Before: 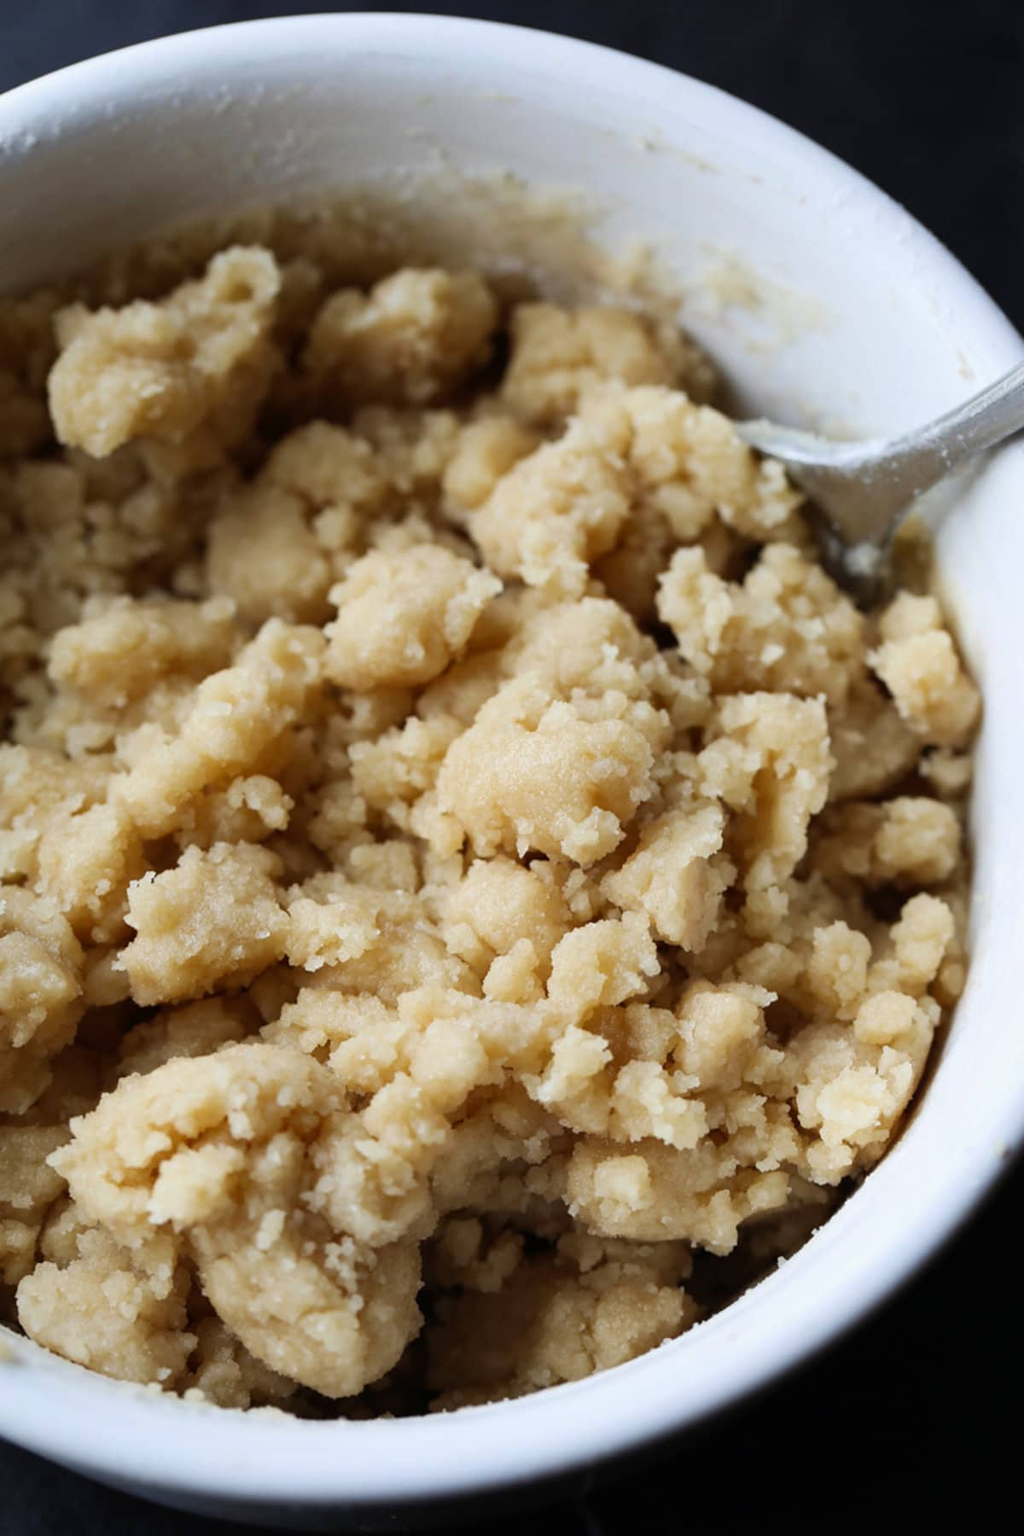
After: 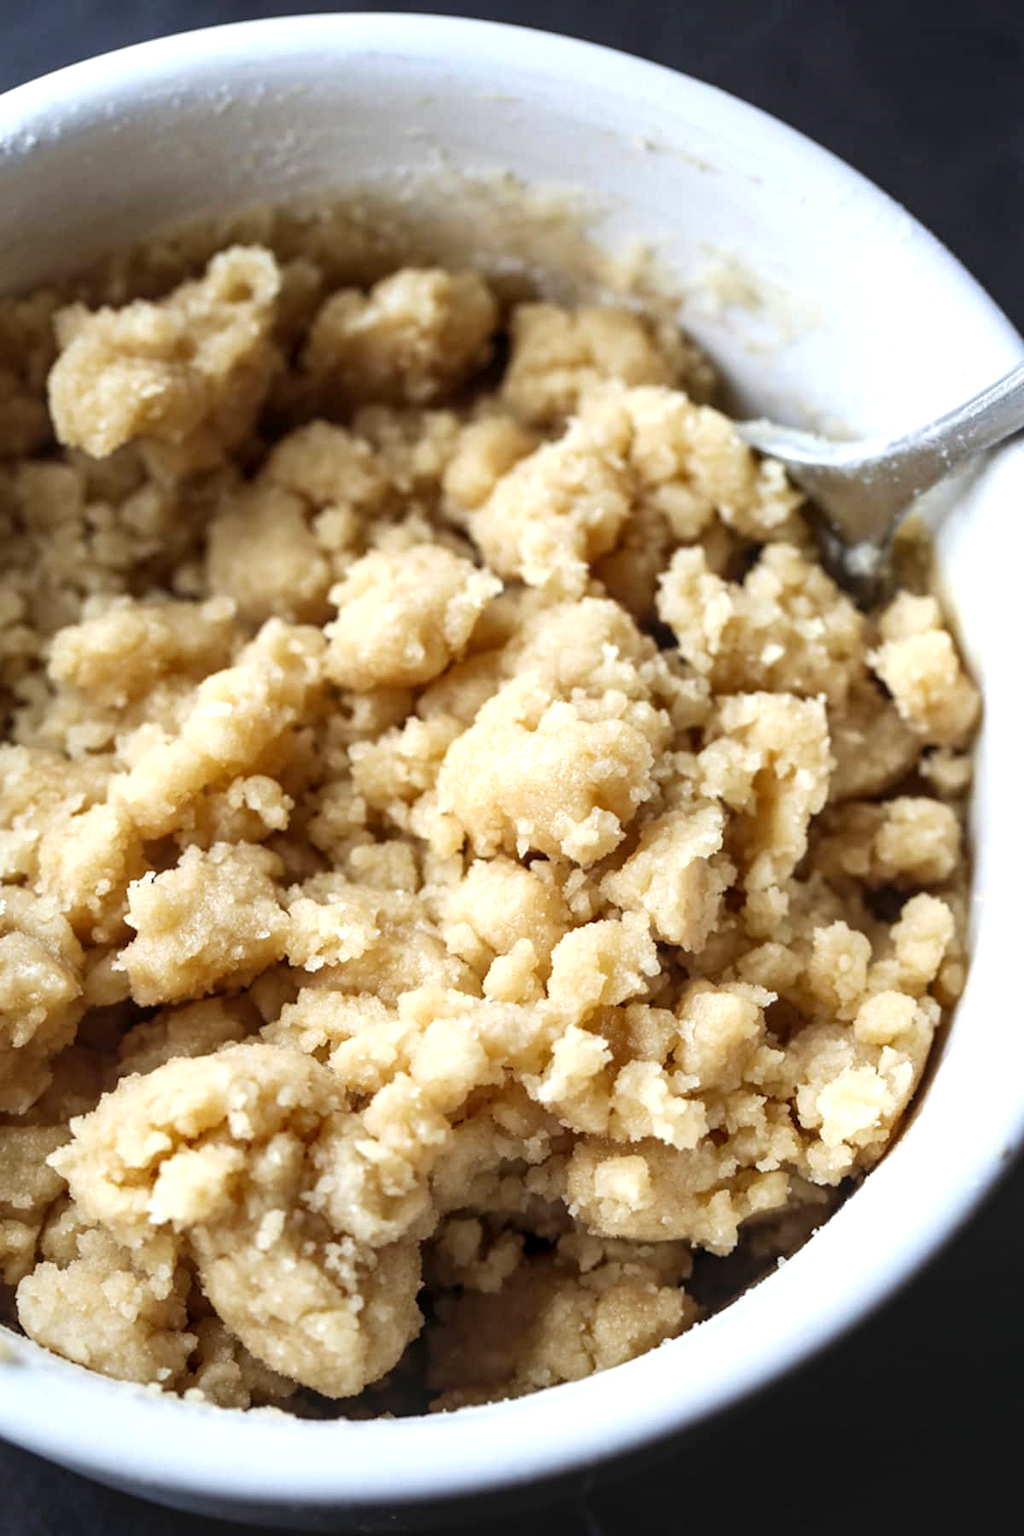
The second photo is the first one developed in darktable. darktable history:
local contrast: on, module defaults
exposure: black level correction 0, exposure 0.591 EV, compensate highlight preservation false
